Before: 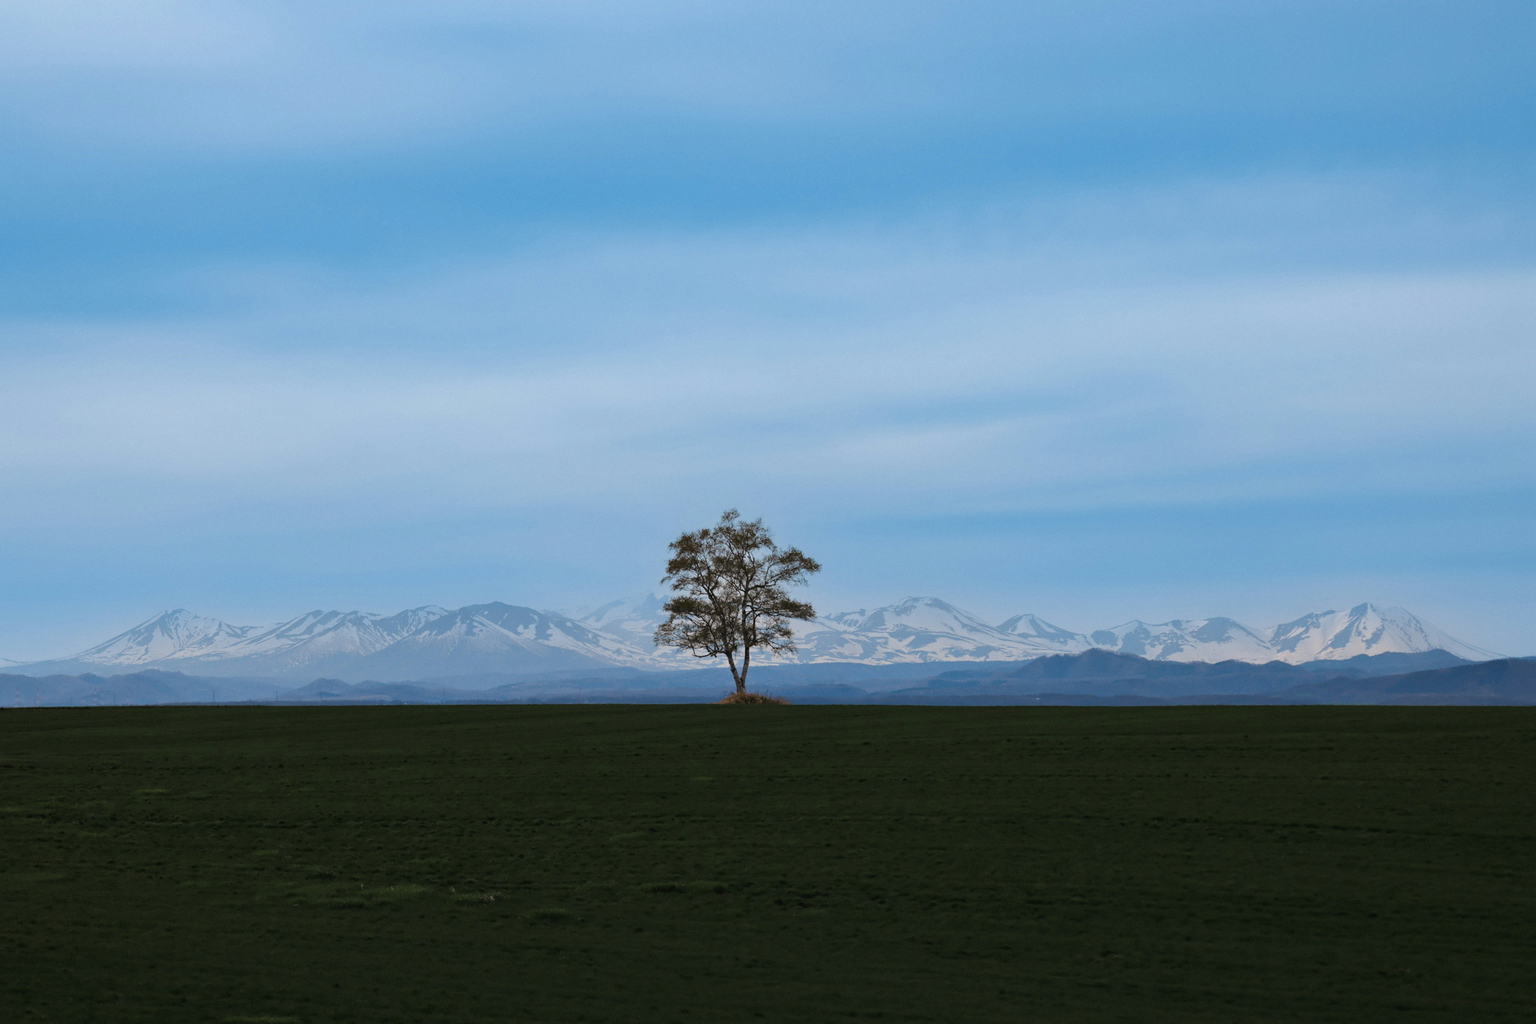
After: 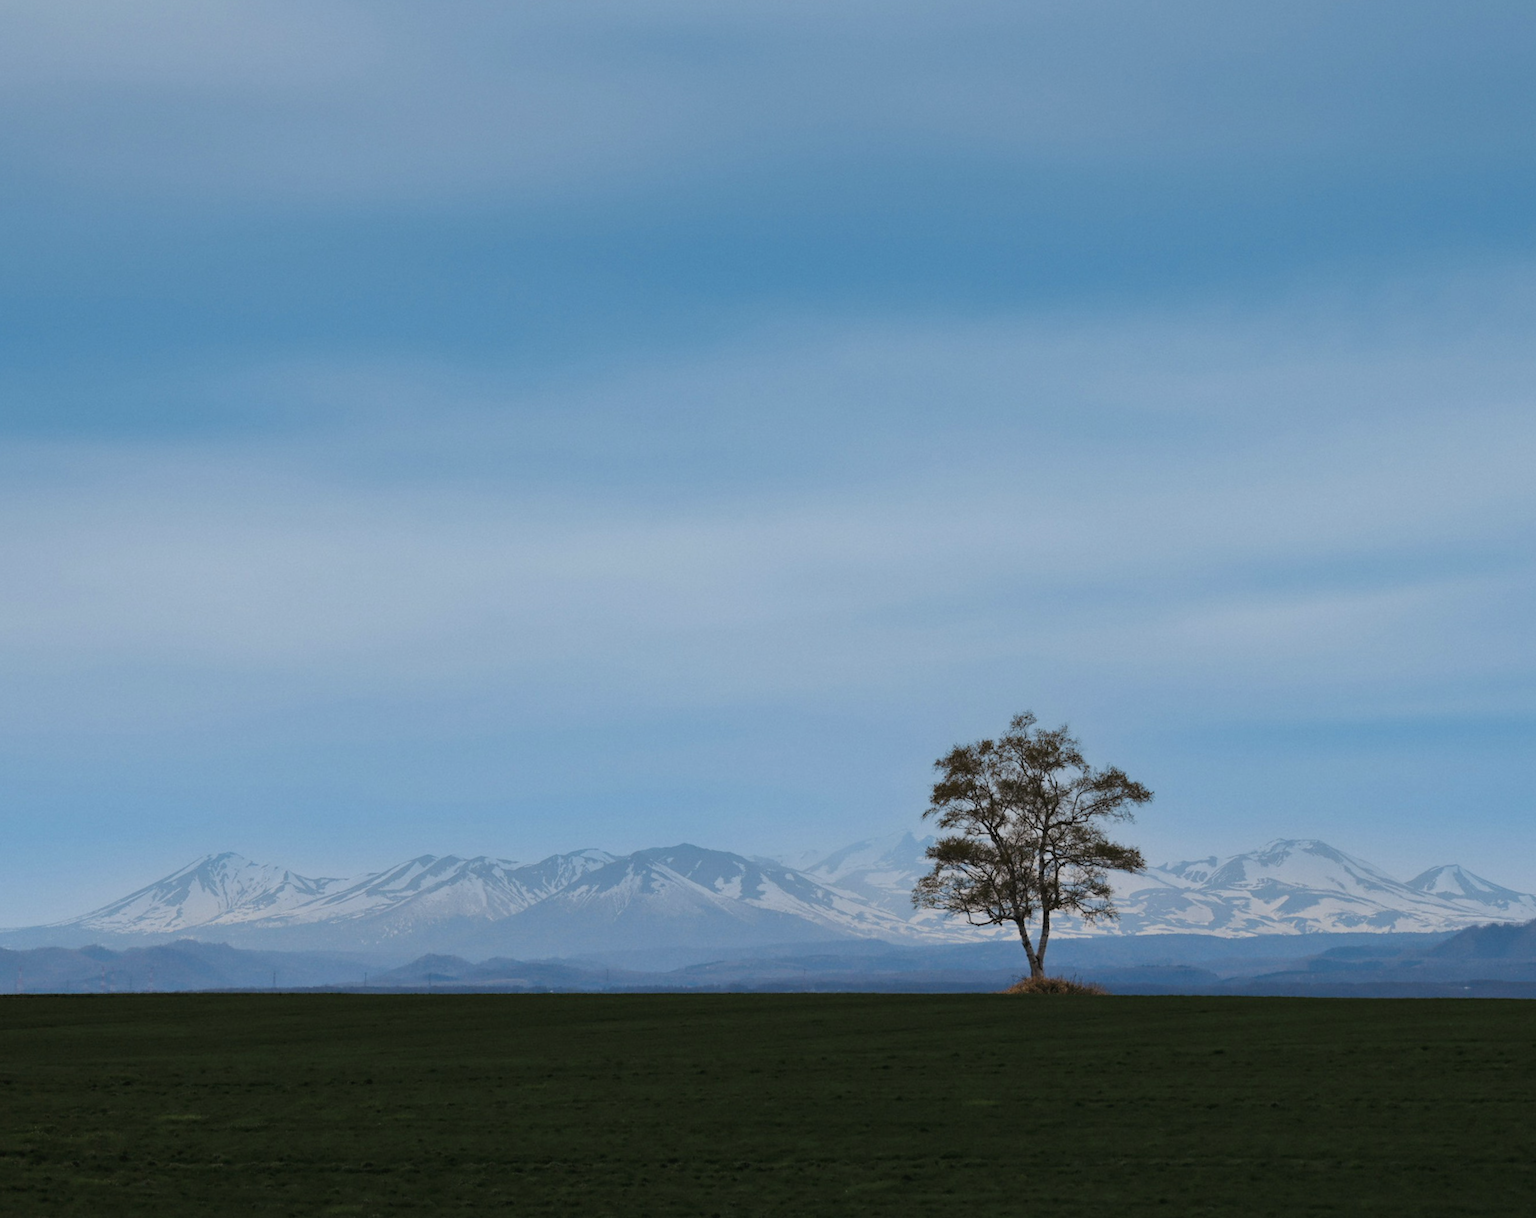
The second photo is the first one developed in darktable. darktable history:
crop: right 28.885%, bottom 16.626%
rotate and perspective: rotation 0.226°, lens shift (vertical) -0.042, crop left 0.023, crop right 0.982, crop top 0.006, crop bottom 0.994
contrast brightness saturation: saturation -0.05
graduated density: on, module defaults
